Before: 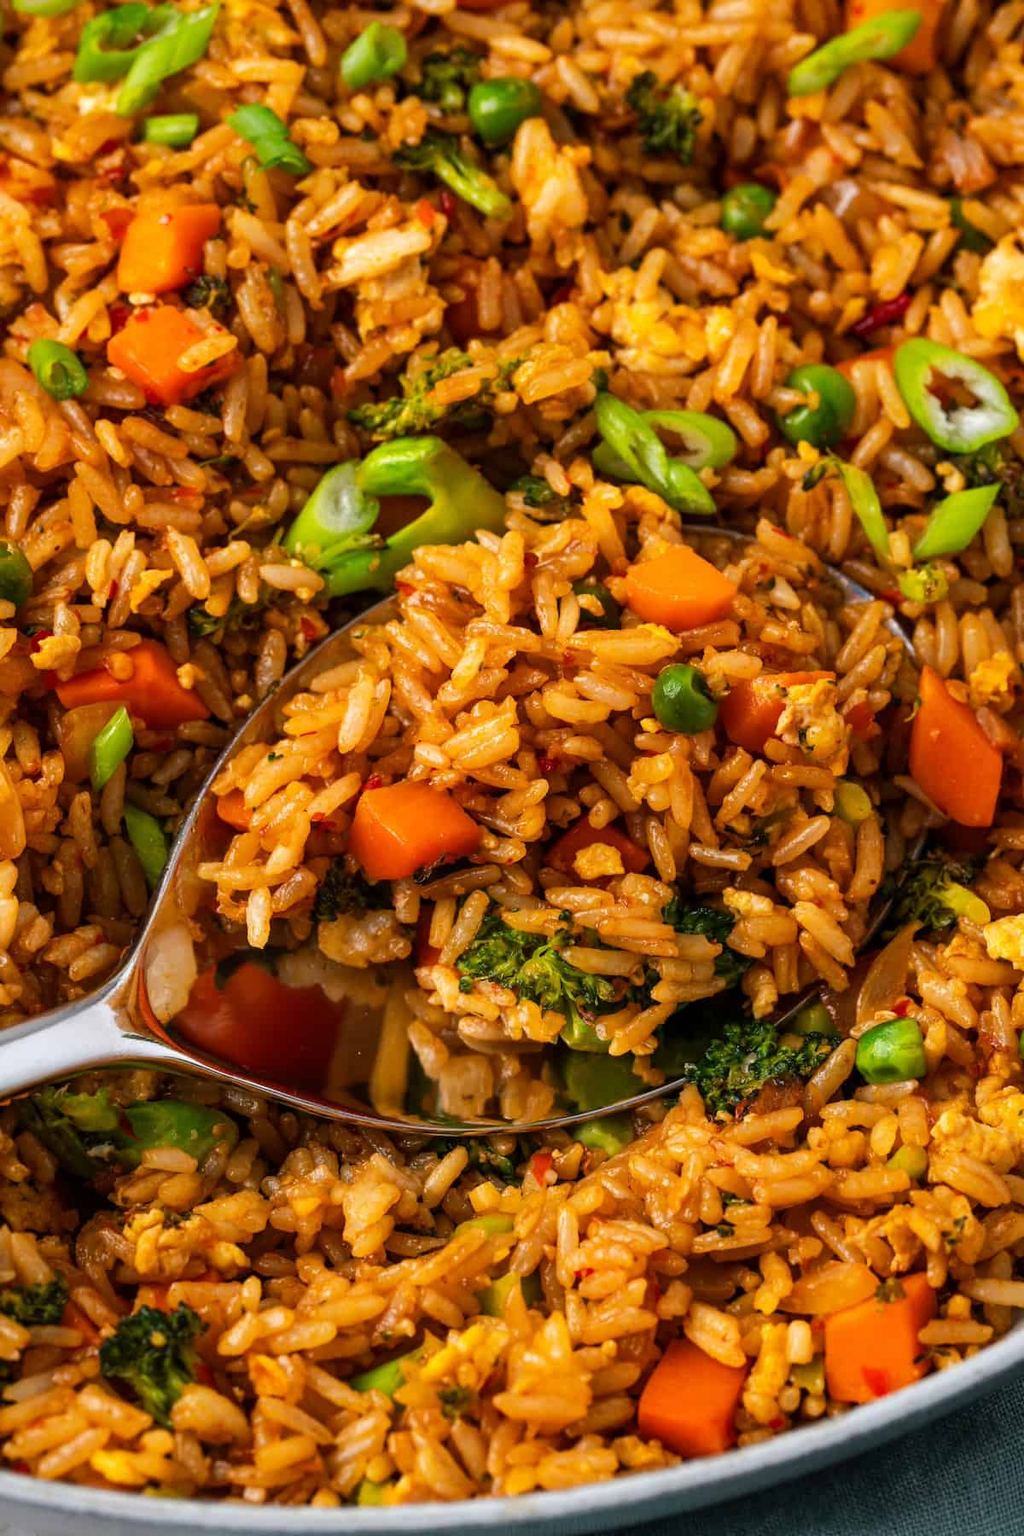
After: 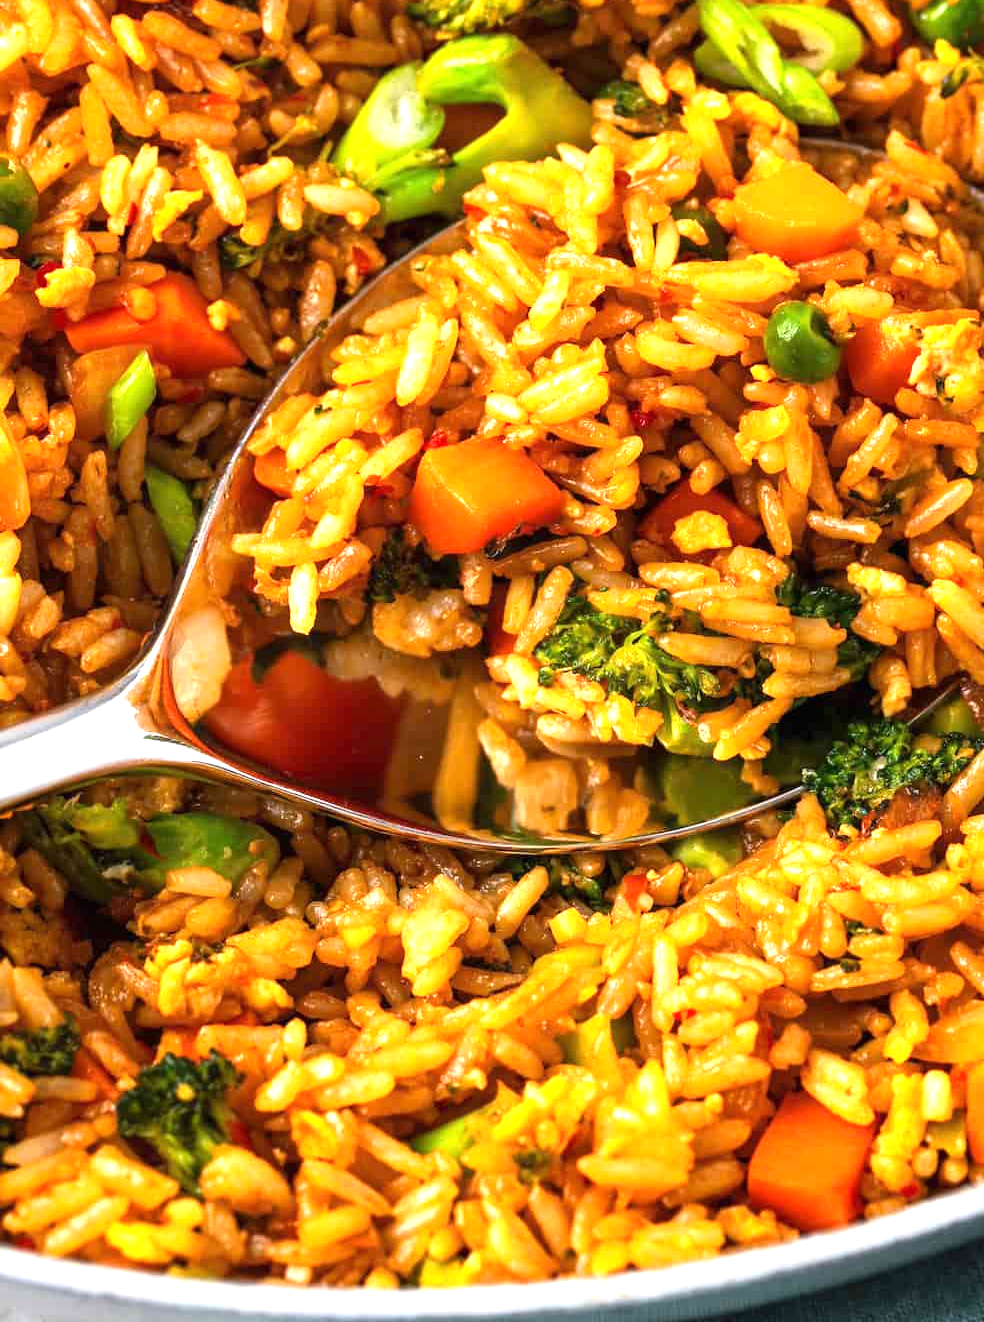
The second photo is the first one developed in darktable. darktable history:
crop: top 26.531%, right 17.959%
exposure: black level correction 0, exposure 1.2 EV, compensate highlight preservation false
